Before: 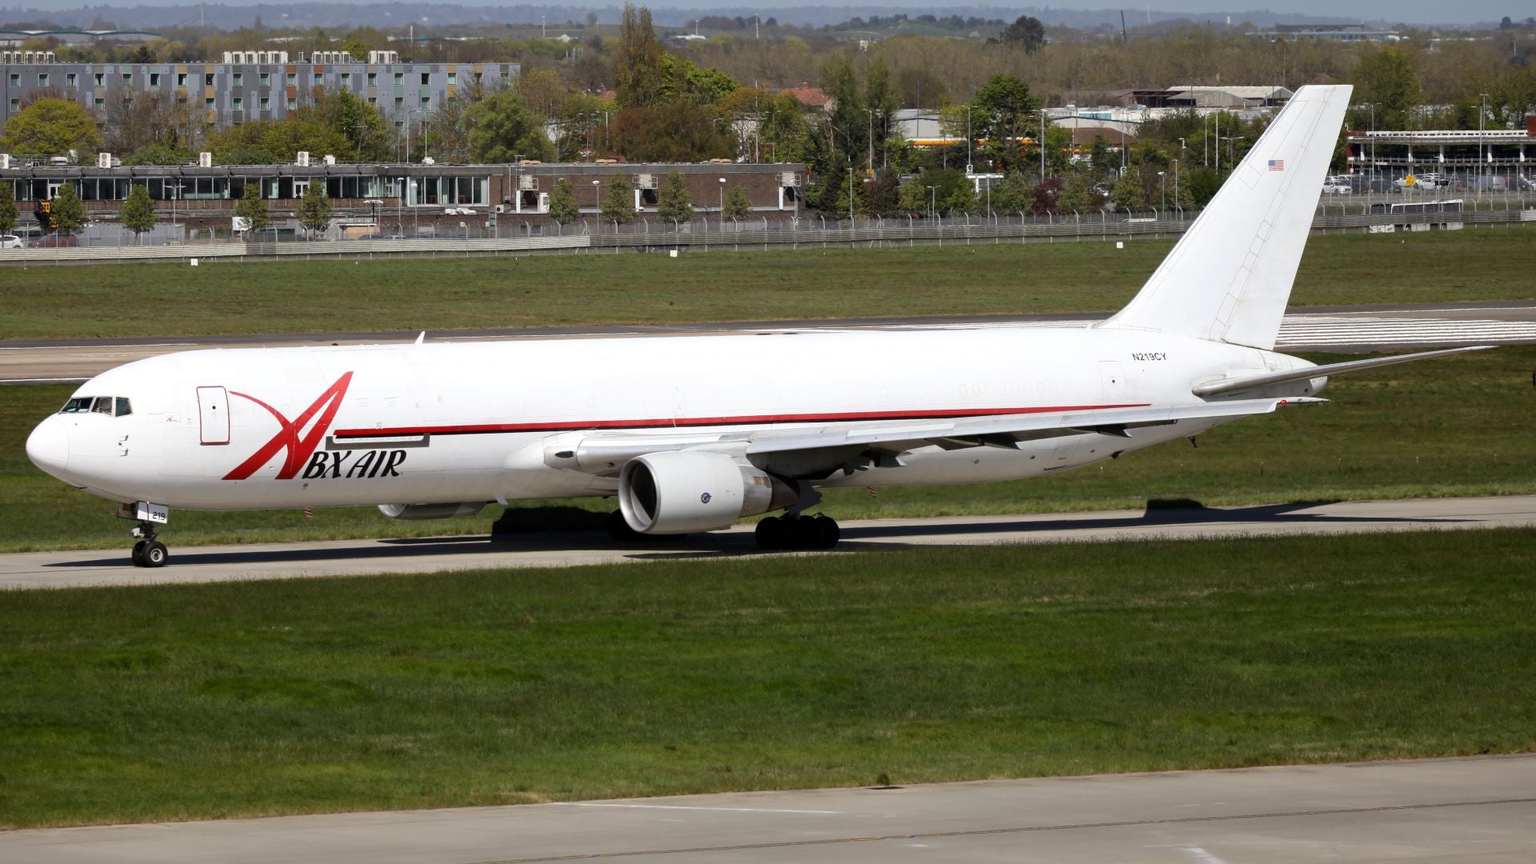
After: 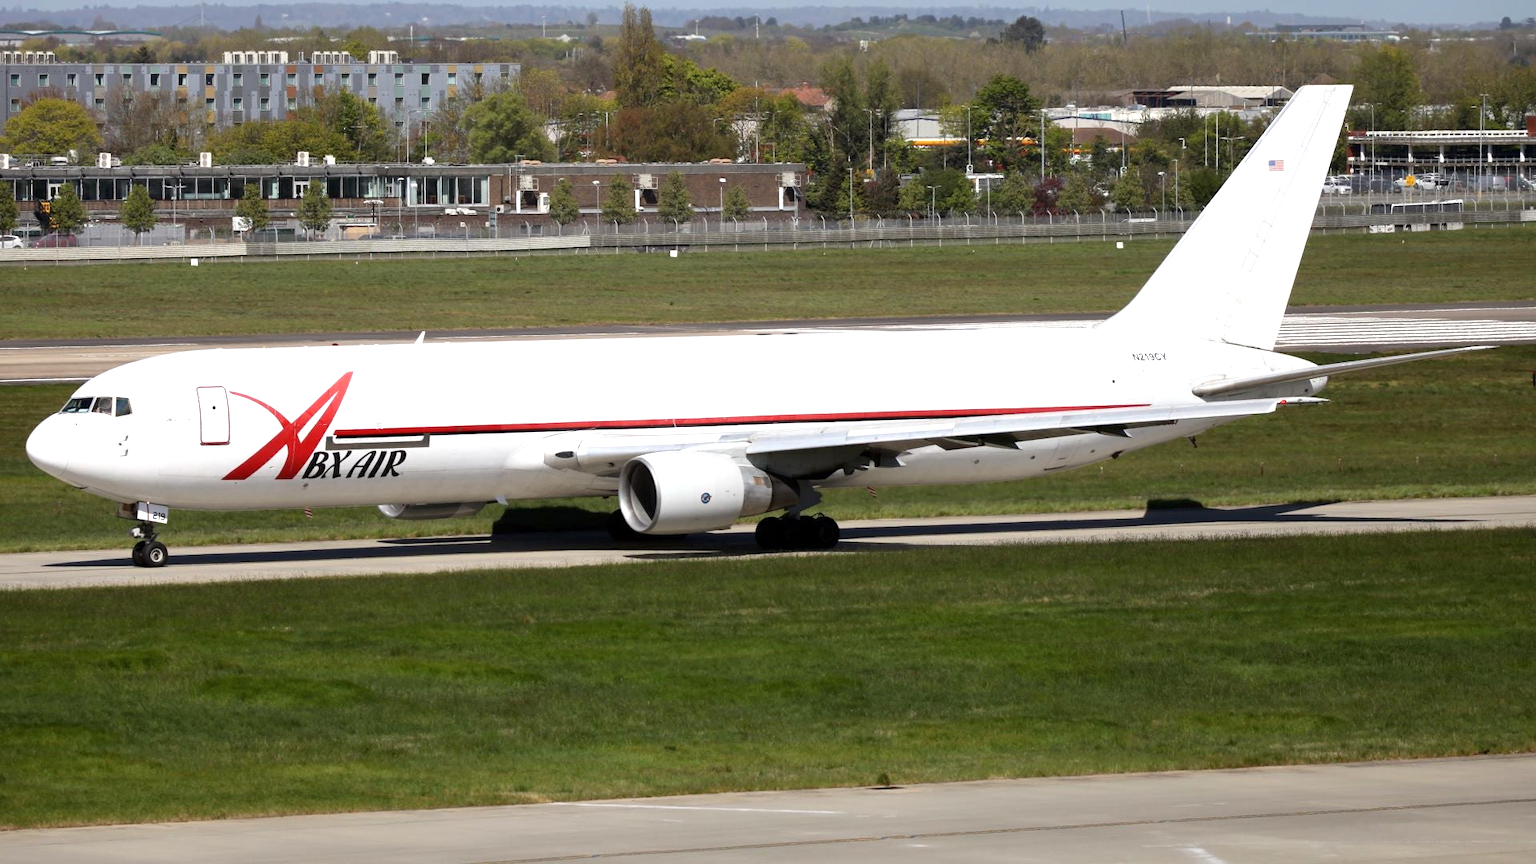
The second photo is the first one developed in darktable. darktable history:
exposure: exposure 0.454 EV, compensate highlight preservation false
